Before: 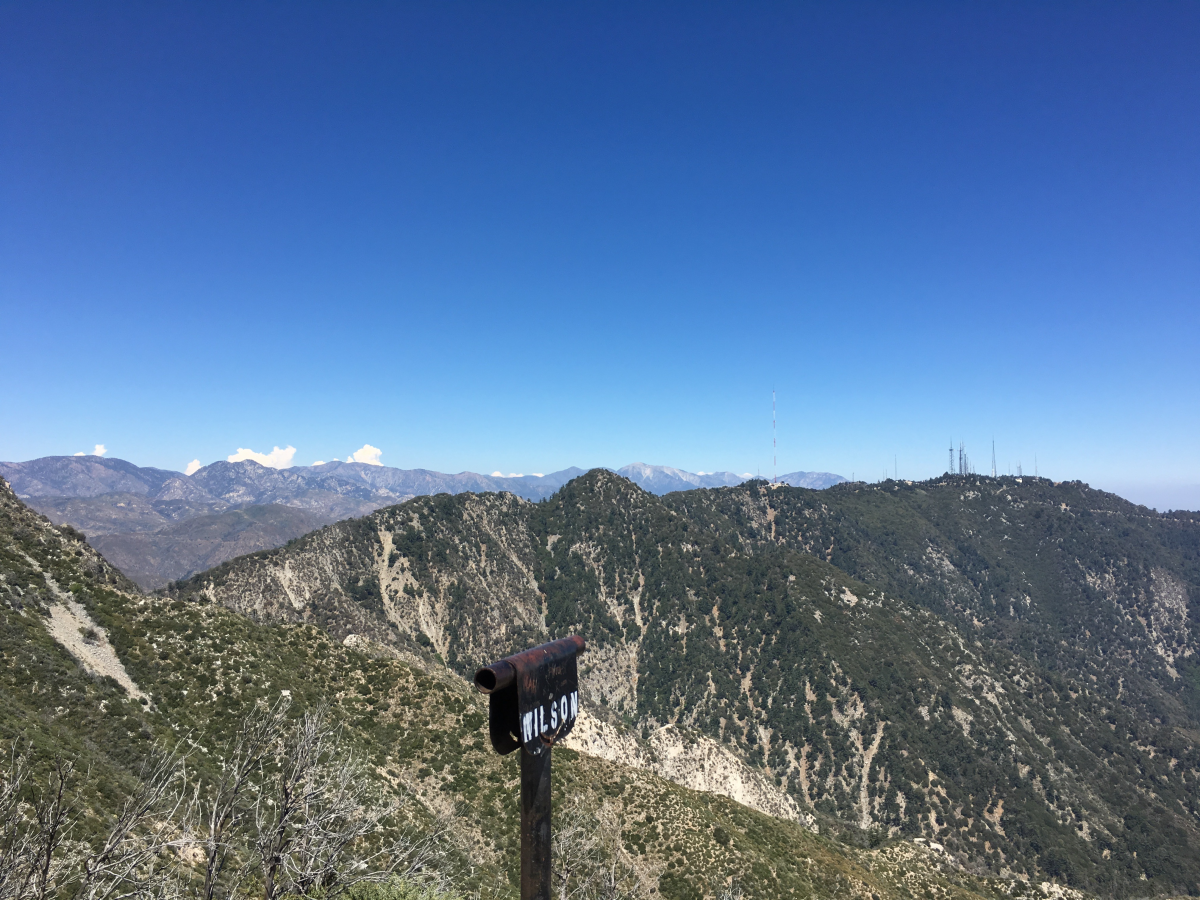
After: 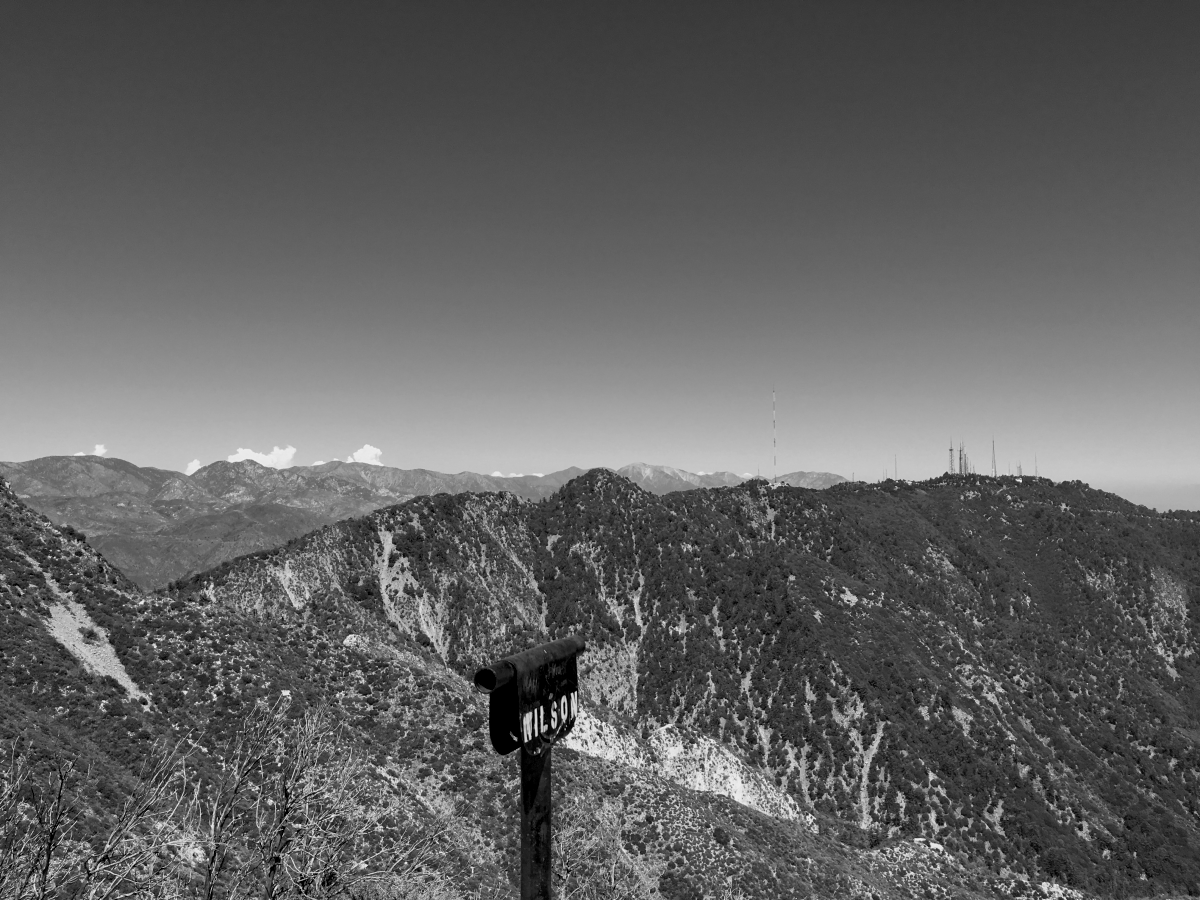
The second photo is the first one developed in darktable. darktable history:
exposure: black level correction 0.009, exposure -0.159 EV, compensate highlight preservation false
monochrome: a 32, b 64, size 2.3
haze removal: compatibility mode true, adaptive false
